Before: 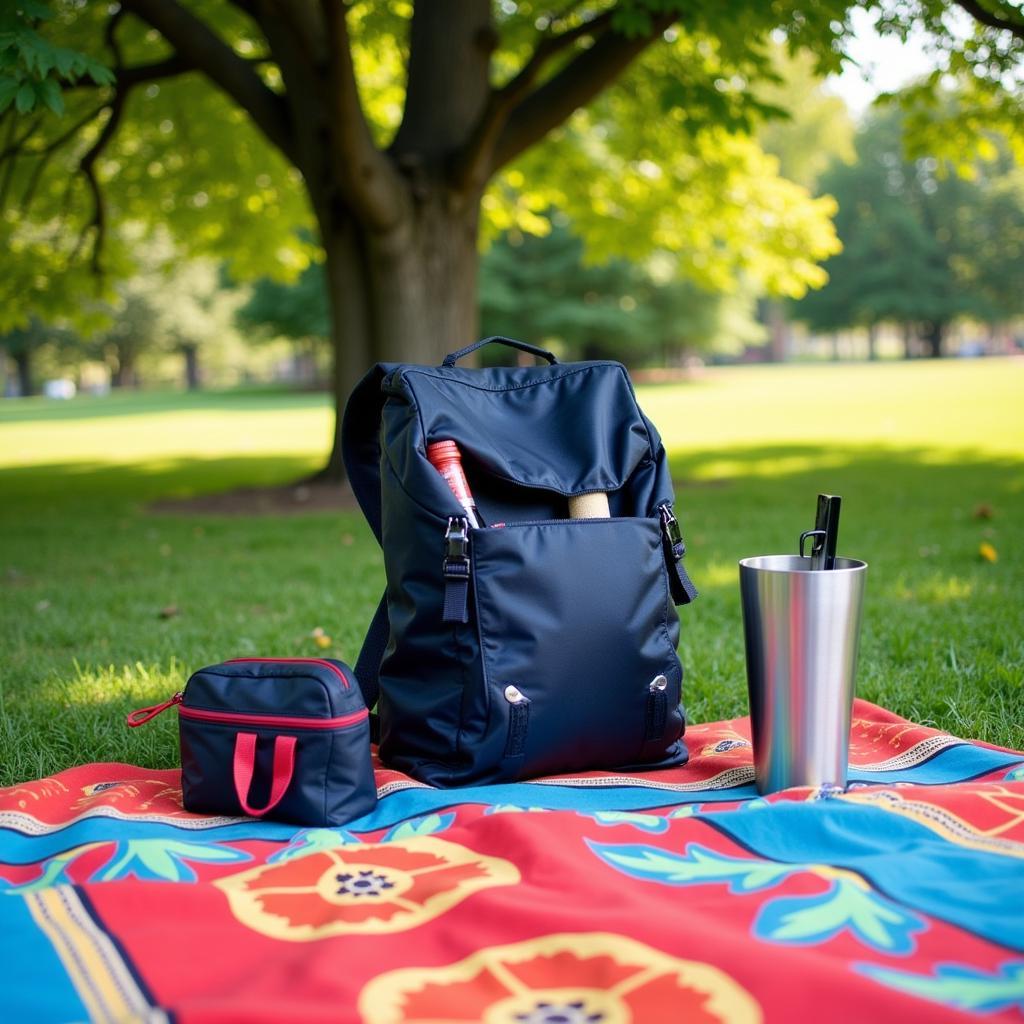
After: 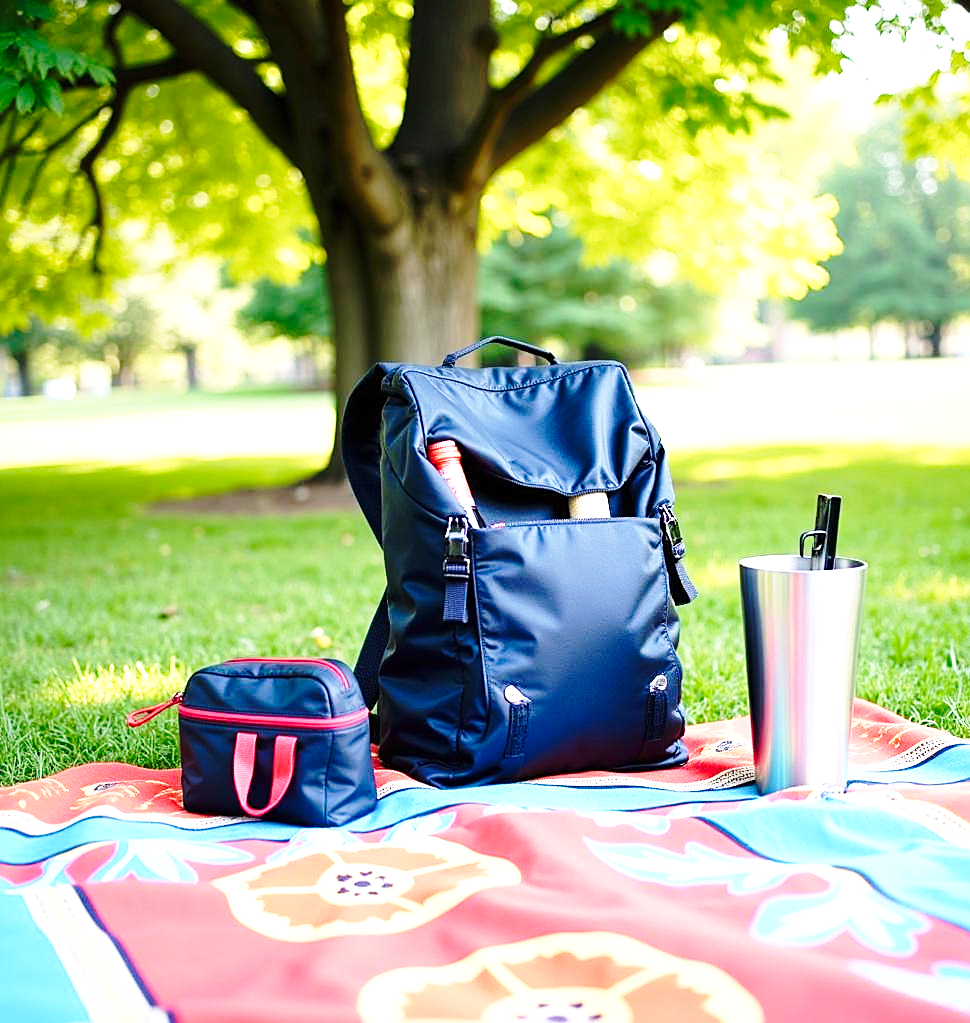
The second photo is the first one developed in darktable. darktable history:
tone equalizer: -8 EV -1.08 EV, -7 EV -1.04 EV, -6 EV -0.902 EV, -5 EV -0.58 EV, -3 EV 0.574 EV, -2 EV 0.883 EV, -1 EV 0.997 EV, +0 EV 1.08 EV, smoothing diameter 24.93%, edges refinement/feathering 10.87, preserve details guided filter
crop and rotate: left 0%, right 5.272%
base curve: curves: ch0 [(0, 0) (0.032, 0.037) (0.105, 0.228) (0.435, 0.76) (0.856, 0.983) (1, 1)], preserve colors none
sharpen: on, module defaults
